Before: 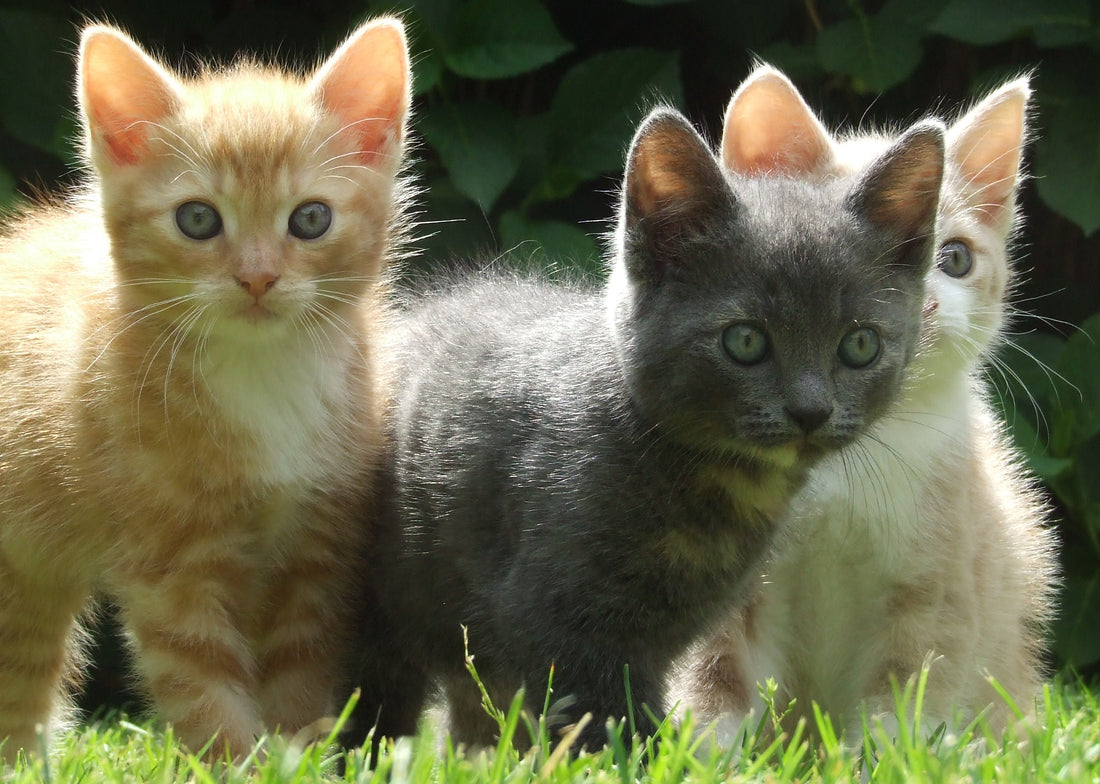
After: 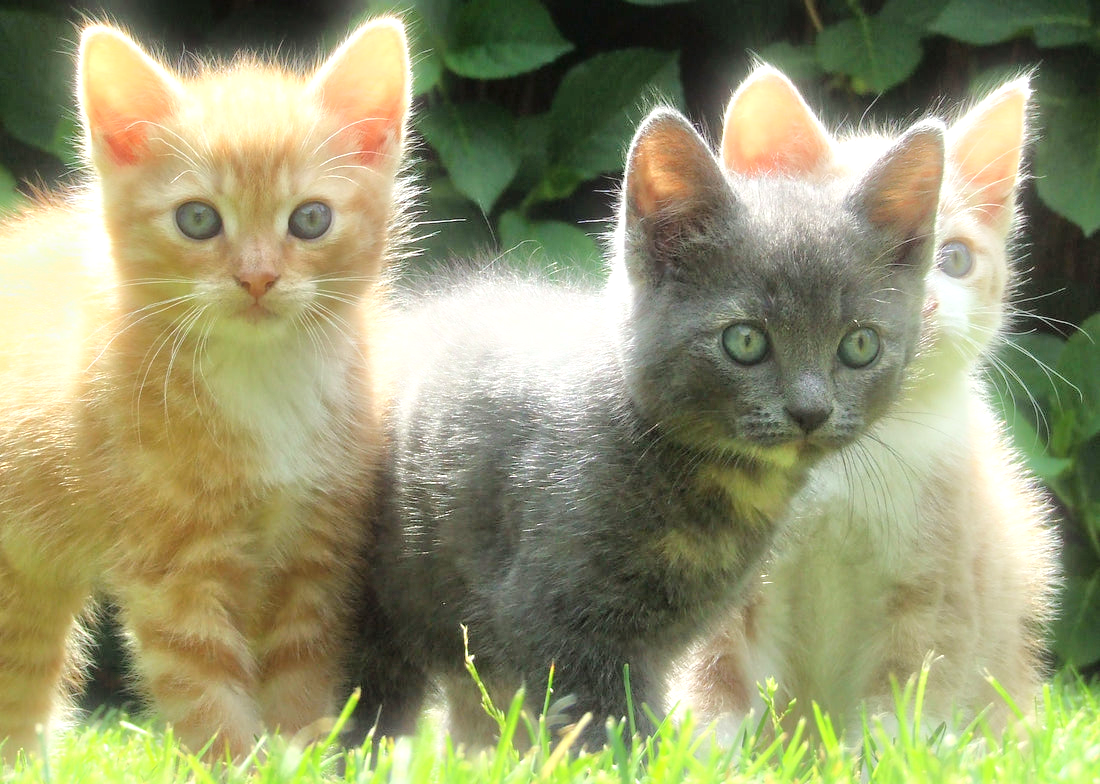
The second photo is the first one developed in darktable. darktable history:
tone equalizer: -7 EV 0.15 EV, -6 EV 0.6 EV, -5 EV 1.15 EV, -4 EV 1.33 EV, -3 EV 1.15 EV, -2 EV 0.6 EV, -1 EV 0.15 EV, mask exposure compensation -0.5 EV
bloom: size 5%, threshold 95%, strength 15%
exposure: black level correction 0.001, exposure 0.5 EV, compensate exposure bias true, compensate highlight preservation false
